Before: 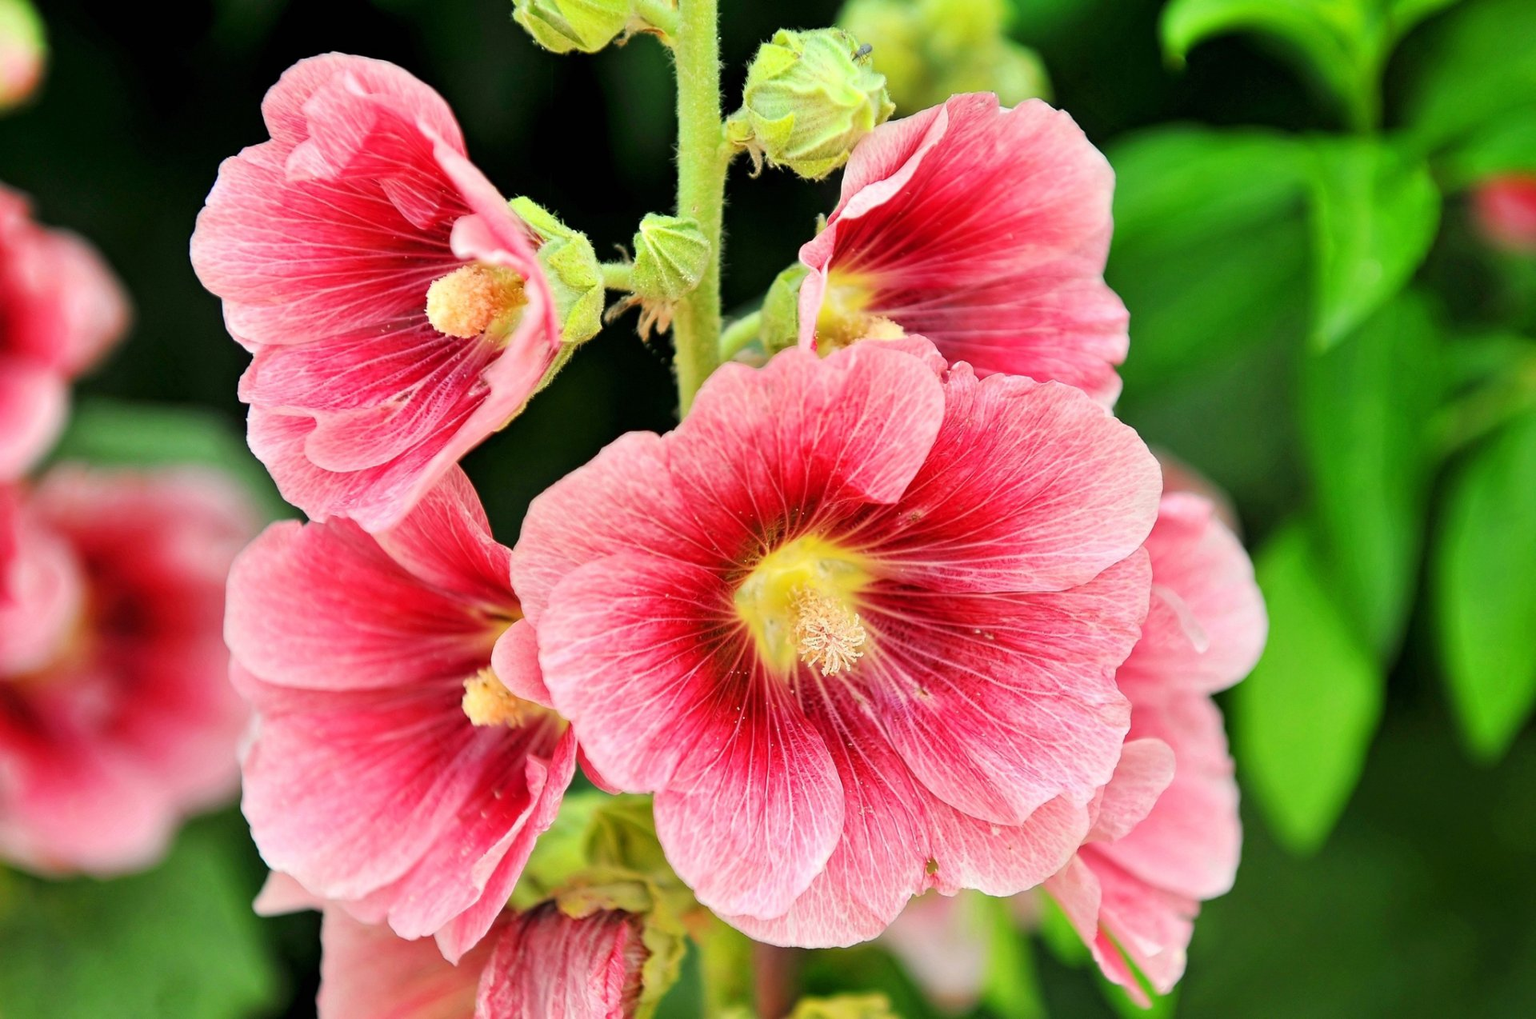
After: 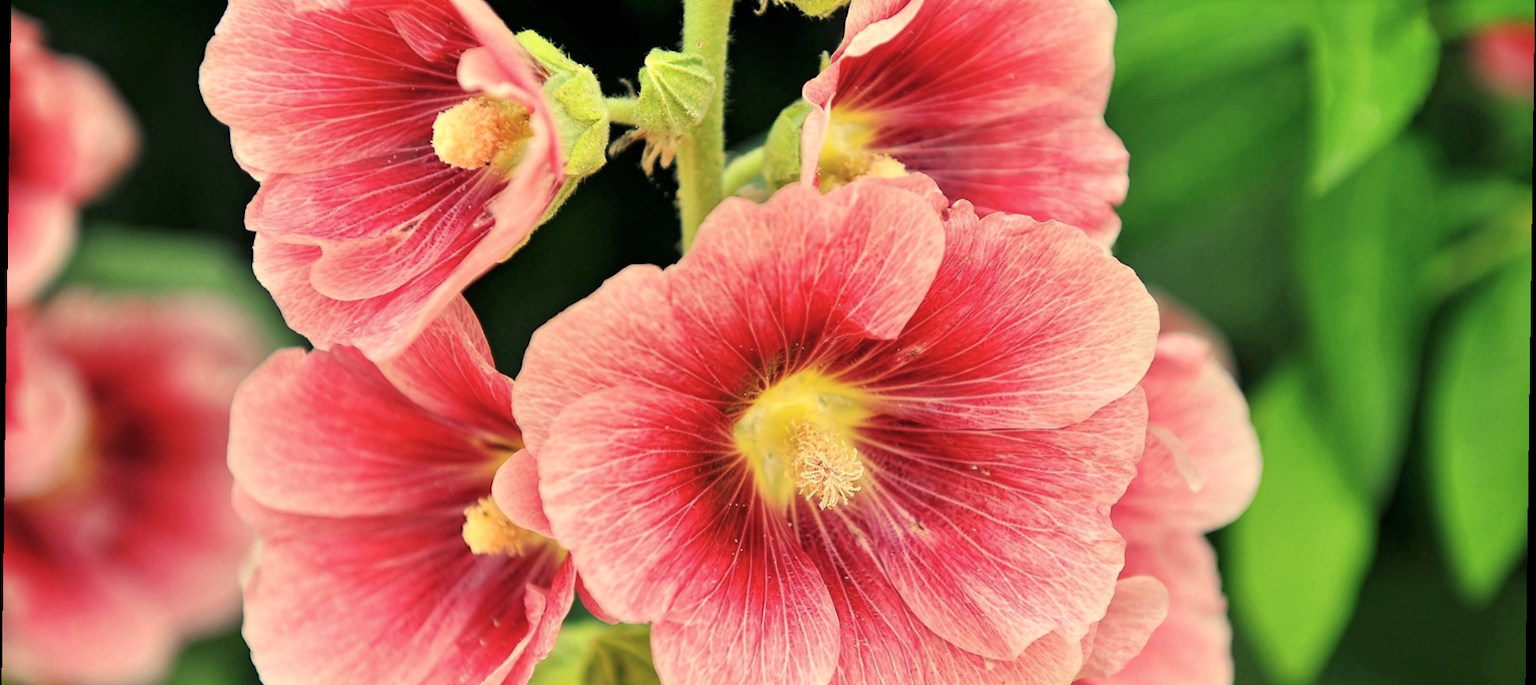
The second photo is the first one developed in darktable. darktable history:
color balance rgb: shadows lift › chroma 2%, shadows lift › hue 263°, highlights gain › chroma 8%, highlights gain › hue 84°, linear chroma grading › global chroma -15%, saturation formula JzAzBz (2021)
crop: top 16.727%, bottom 16.727%
rotate and perspective: rotation 0.8°, automatic cropping off
